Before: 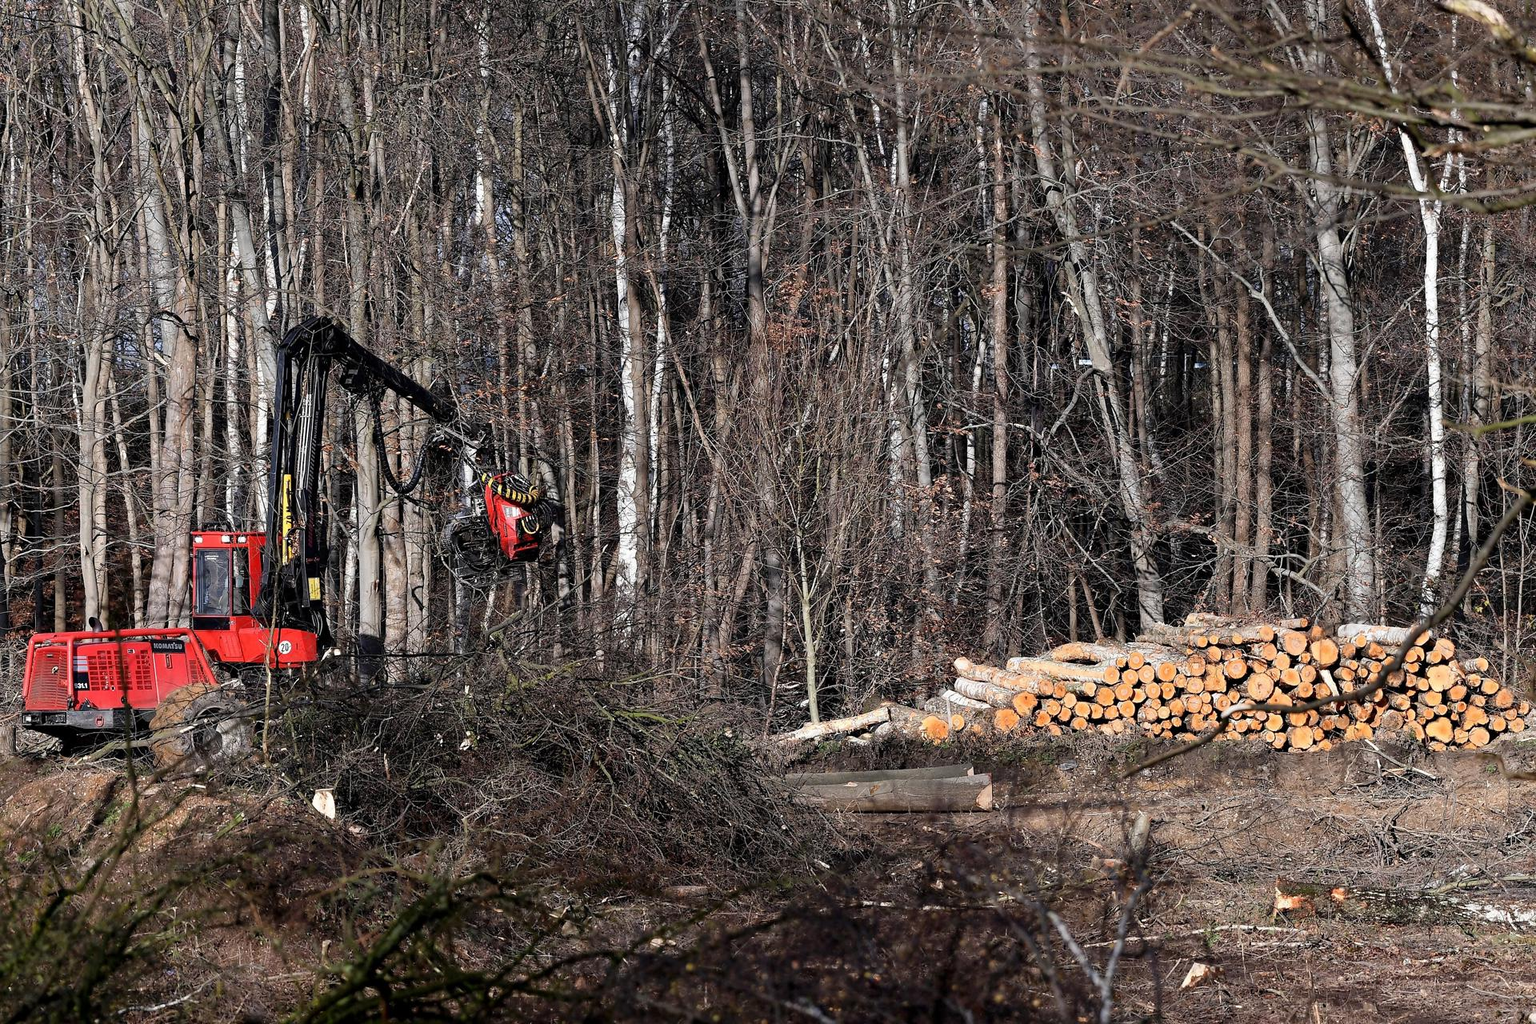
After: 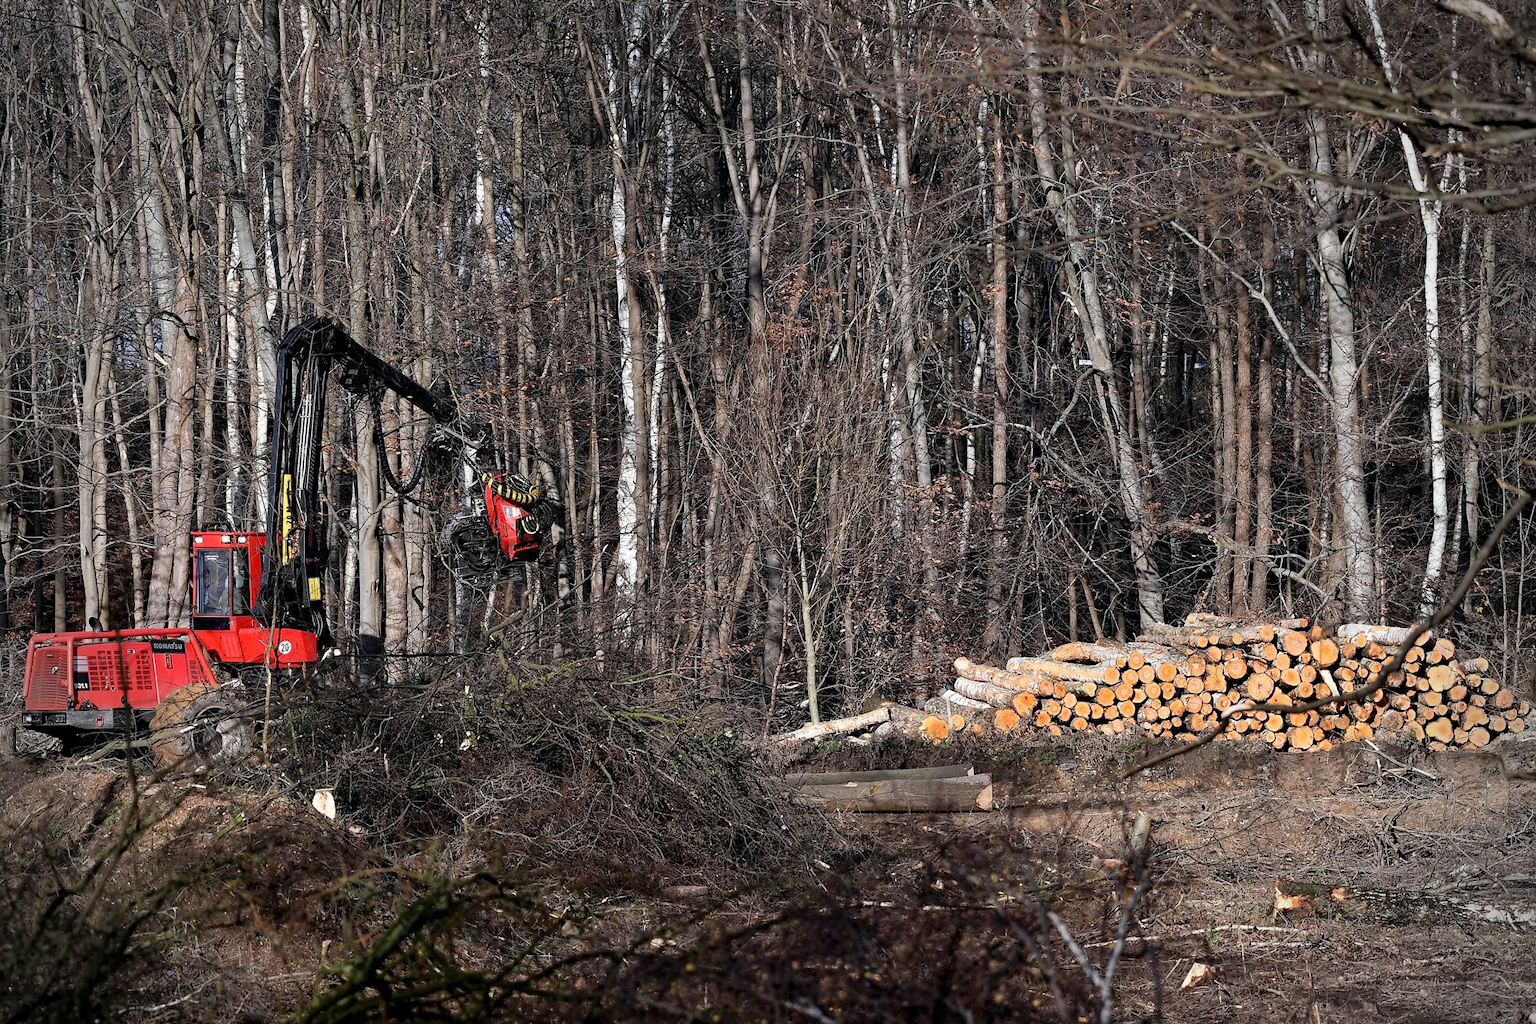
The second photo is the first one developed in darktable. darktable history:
haze removal: strength 0.276, distance 0.252, compatibility mode true, adaptive false
vignetting: fall-off radius 32.8%
